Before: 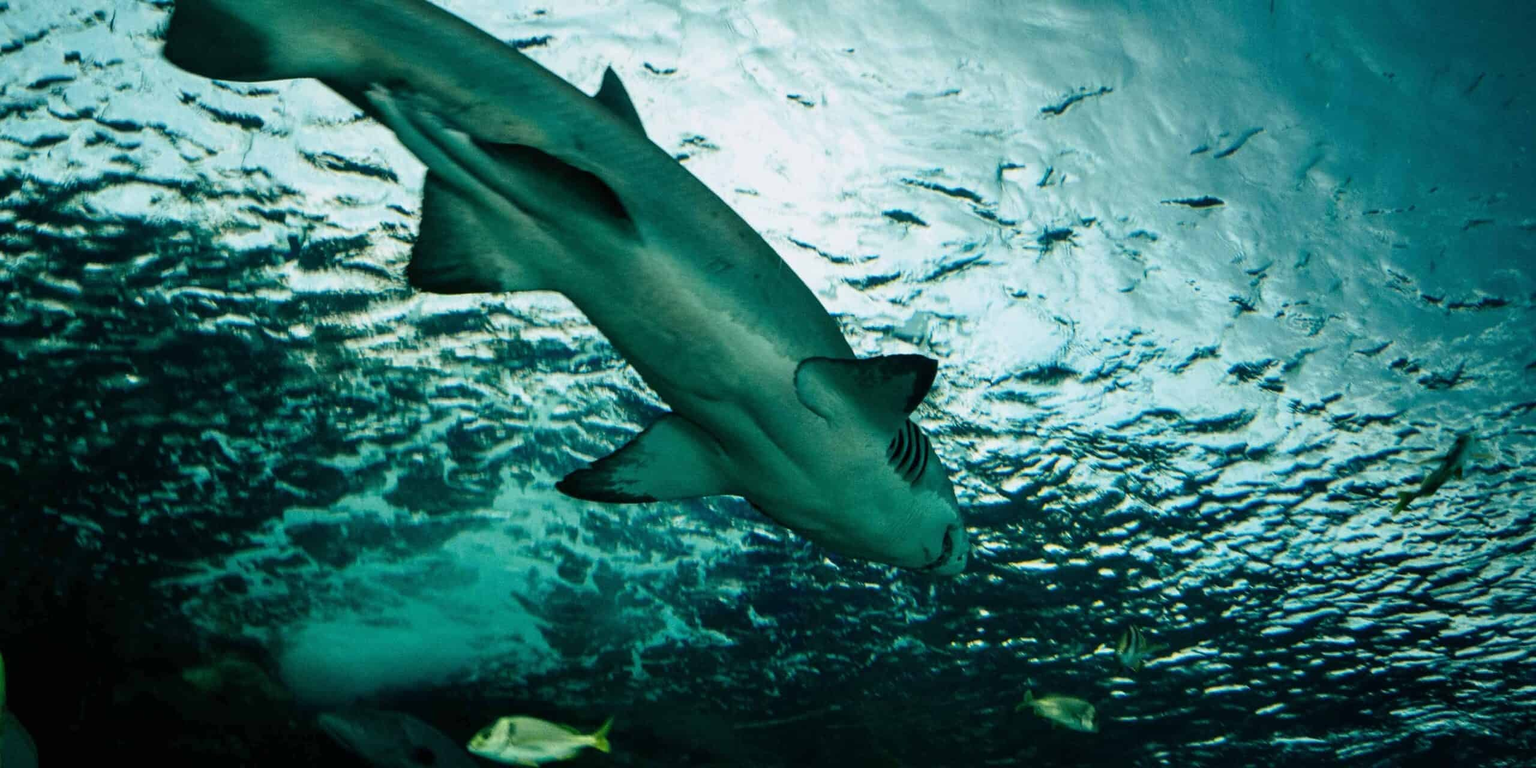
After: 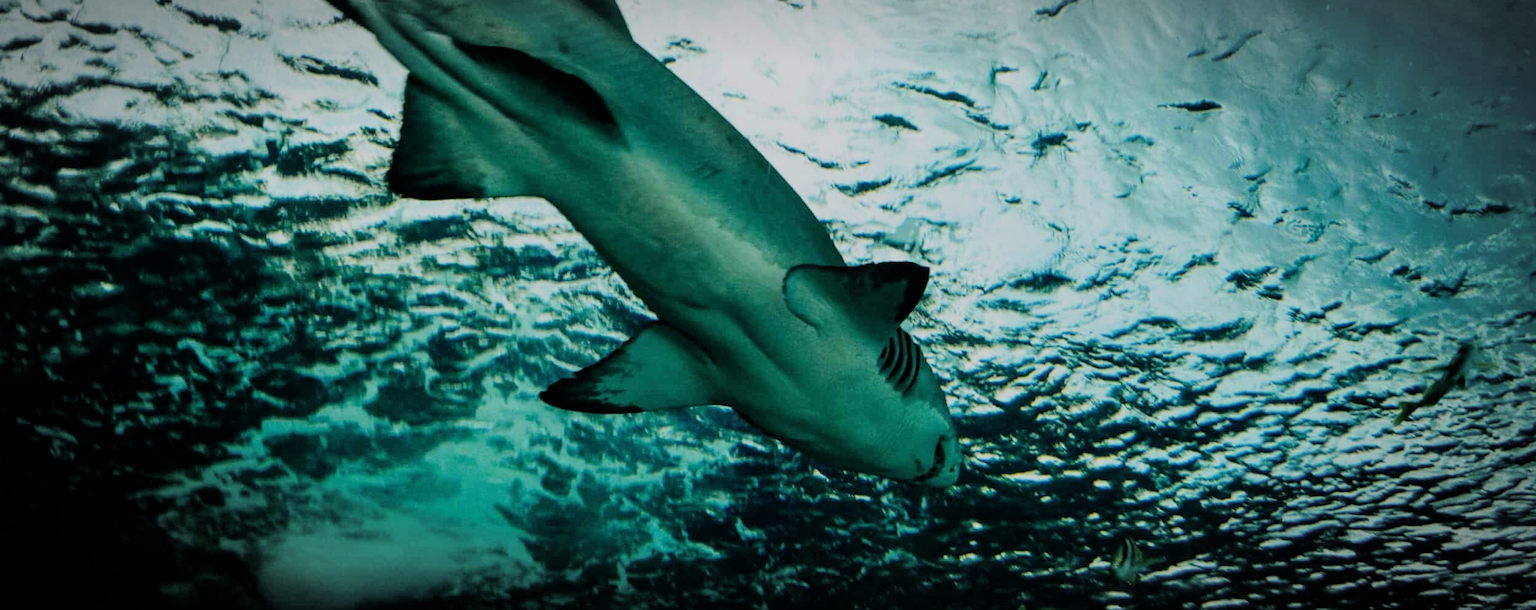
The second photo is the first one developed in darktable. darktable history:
crop and rotate: left 1.814%, top 12.818%, right 0.25%, bottom 9.225%
vignetting: automatic ratio true
filmic rgb: black relative exposure -7.65 EV, white relative exposure 4.56 EV, hardness 3.61, contrast 1.05
